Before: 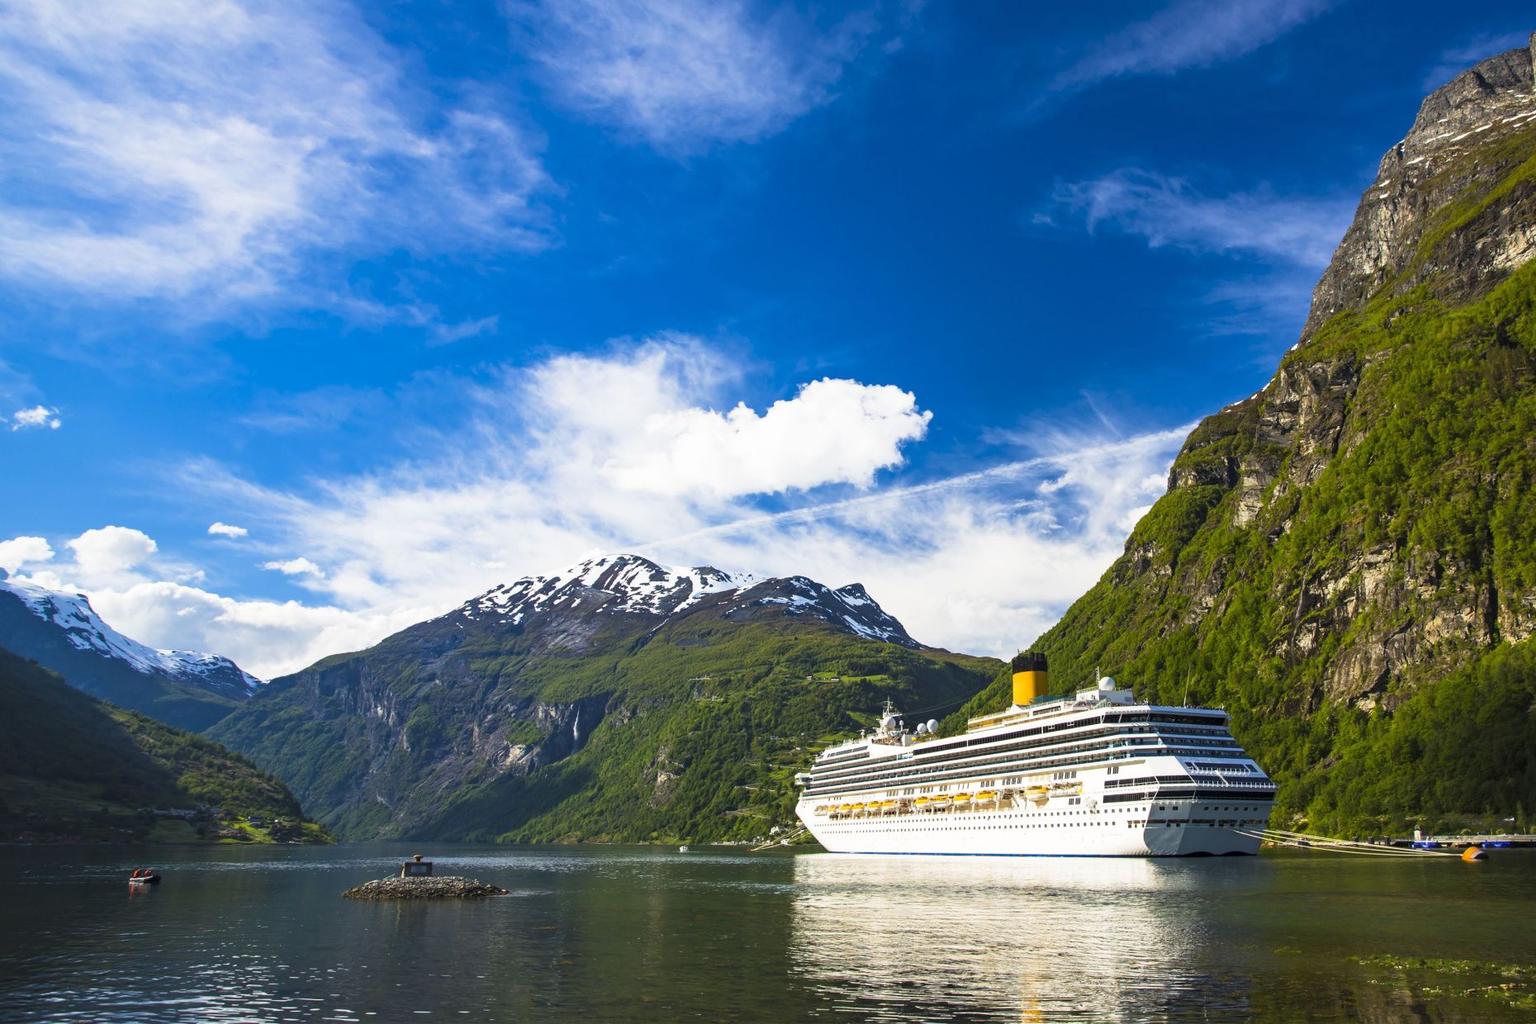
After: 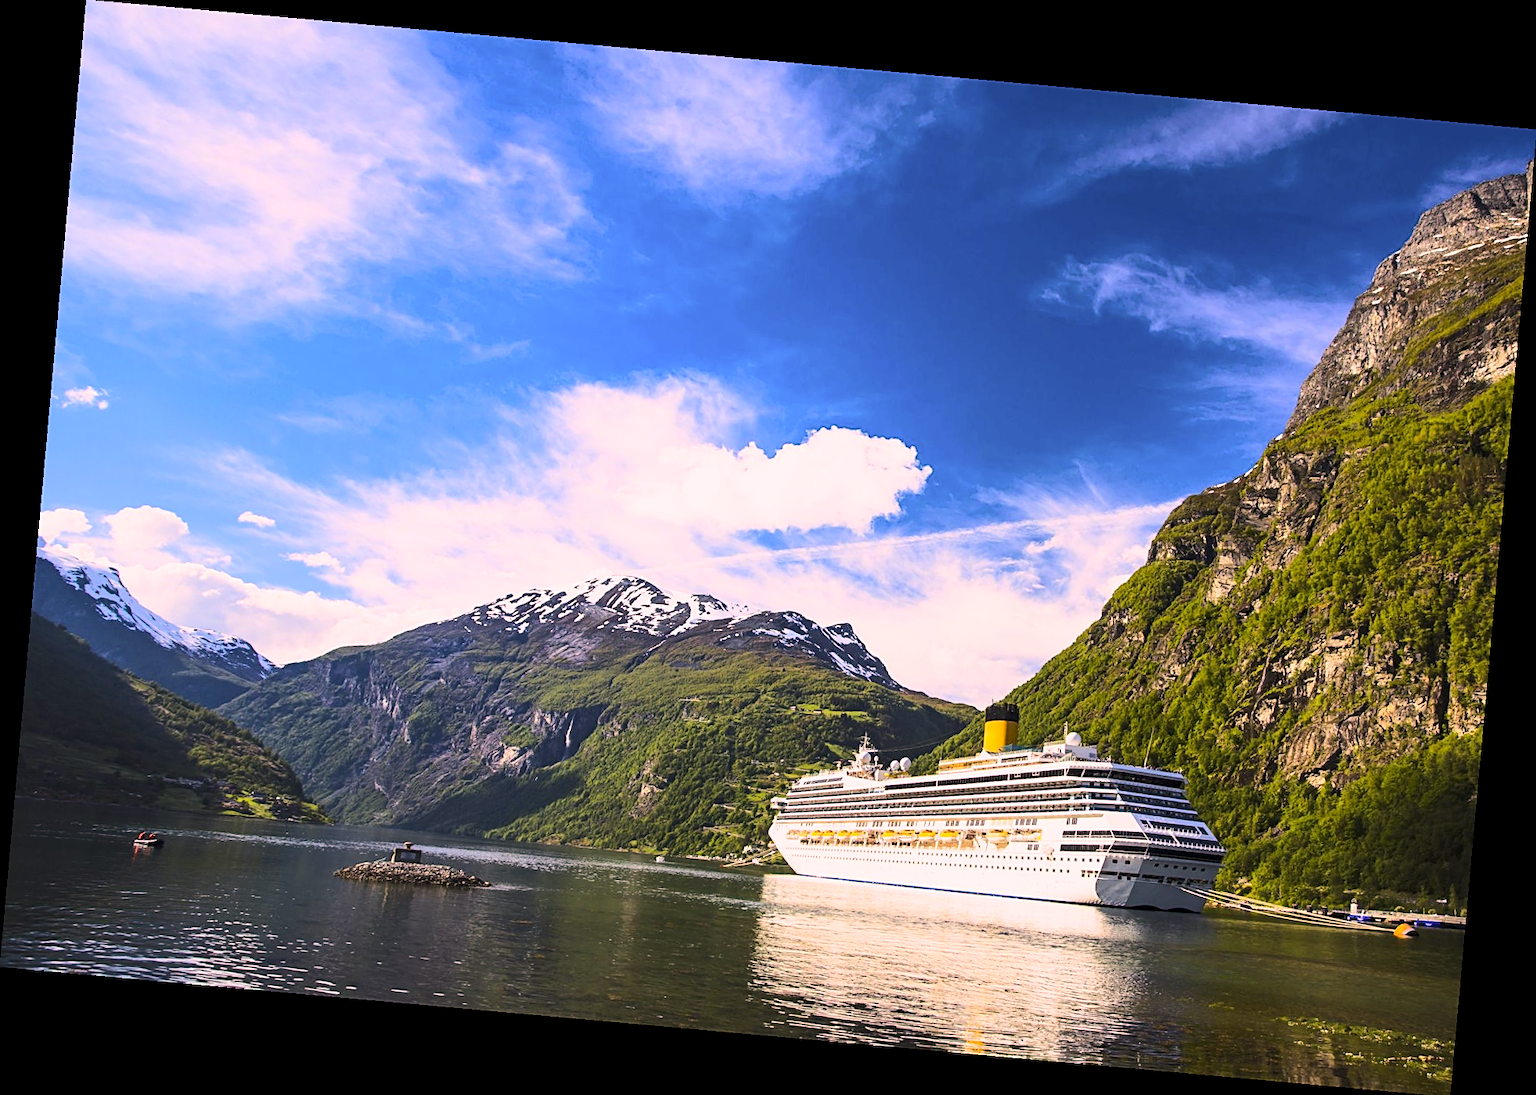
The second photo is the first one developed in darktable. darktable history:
color correction: highlights a* 14.52, highlights b* 4.84
rgb curve: curves: ch0 [(0, 0) (0.284, 0.292) (0.505, 0.644) (1, 1)]; ch1 [(0, 0) (0.284, 0.292) (0.505, 0.644) (1, 1)]; ch2 [(0, 0) (0.284, 0.292) (0.505, 0.644) (1, 1)], compensate middle gray true
sharpen: on, module defaults
rotate and perspective: rotation 5.12°, automatic cropping off
